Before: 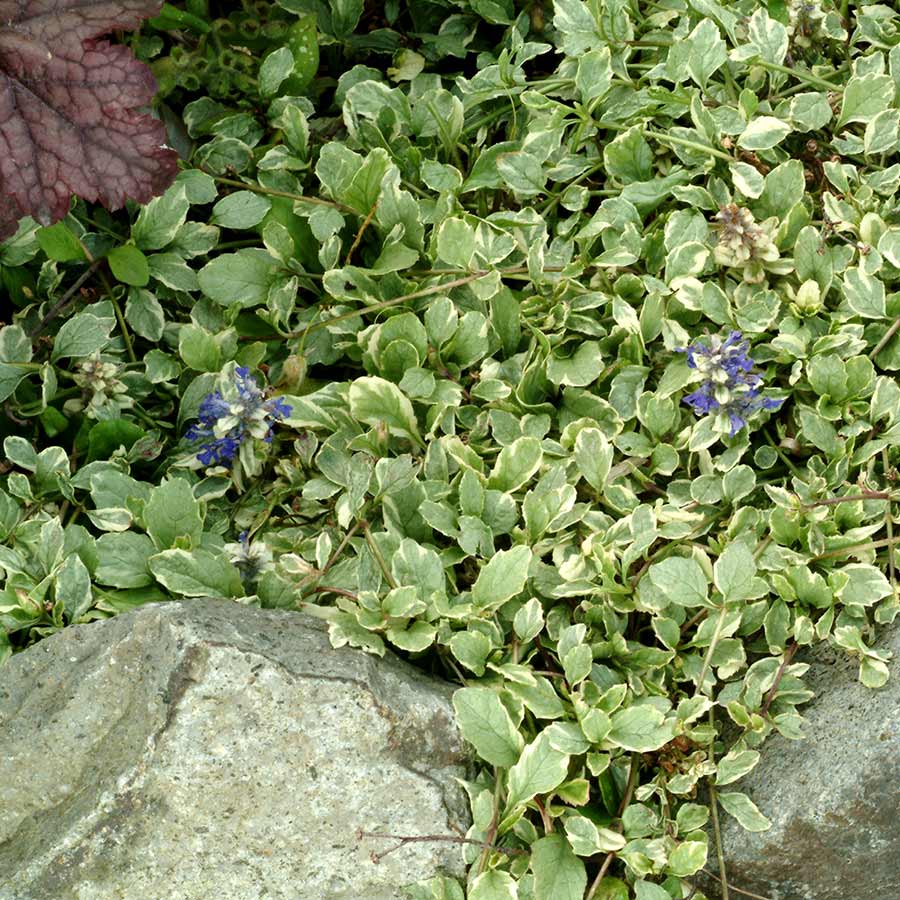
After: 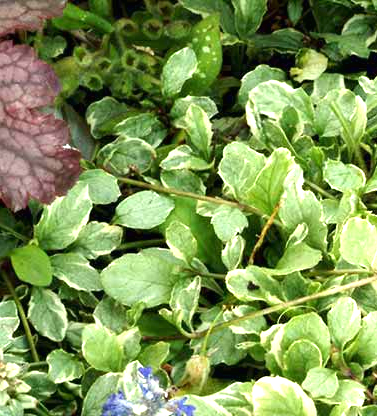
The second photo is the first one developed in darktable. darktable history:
exposure: black level correction 0, exposure 1.2 EV, compensate highlight preservation false
crop and rotate: left 10.817%, top 0.062%, right 47.194%, bottom 53.626%
